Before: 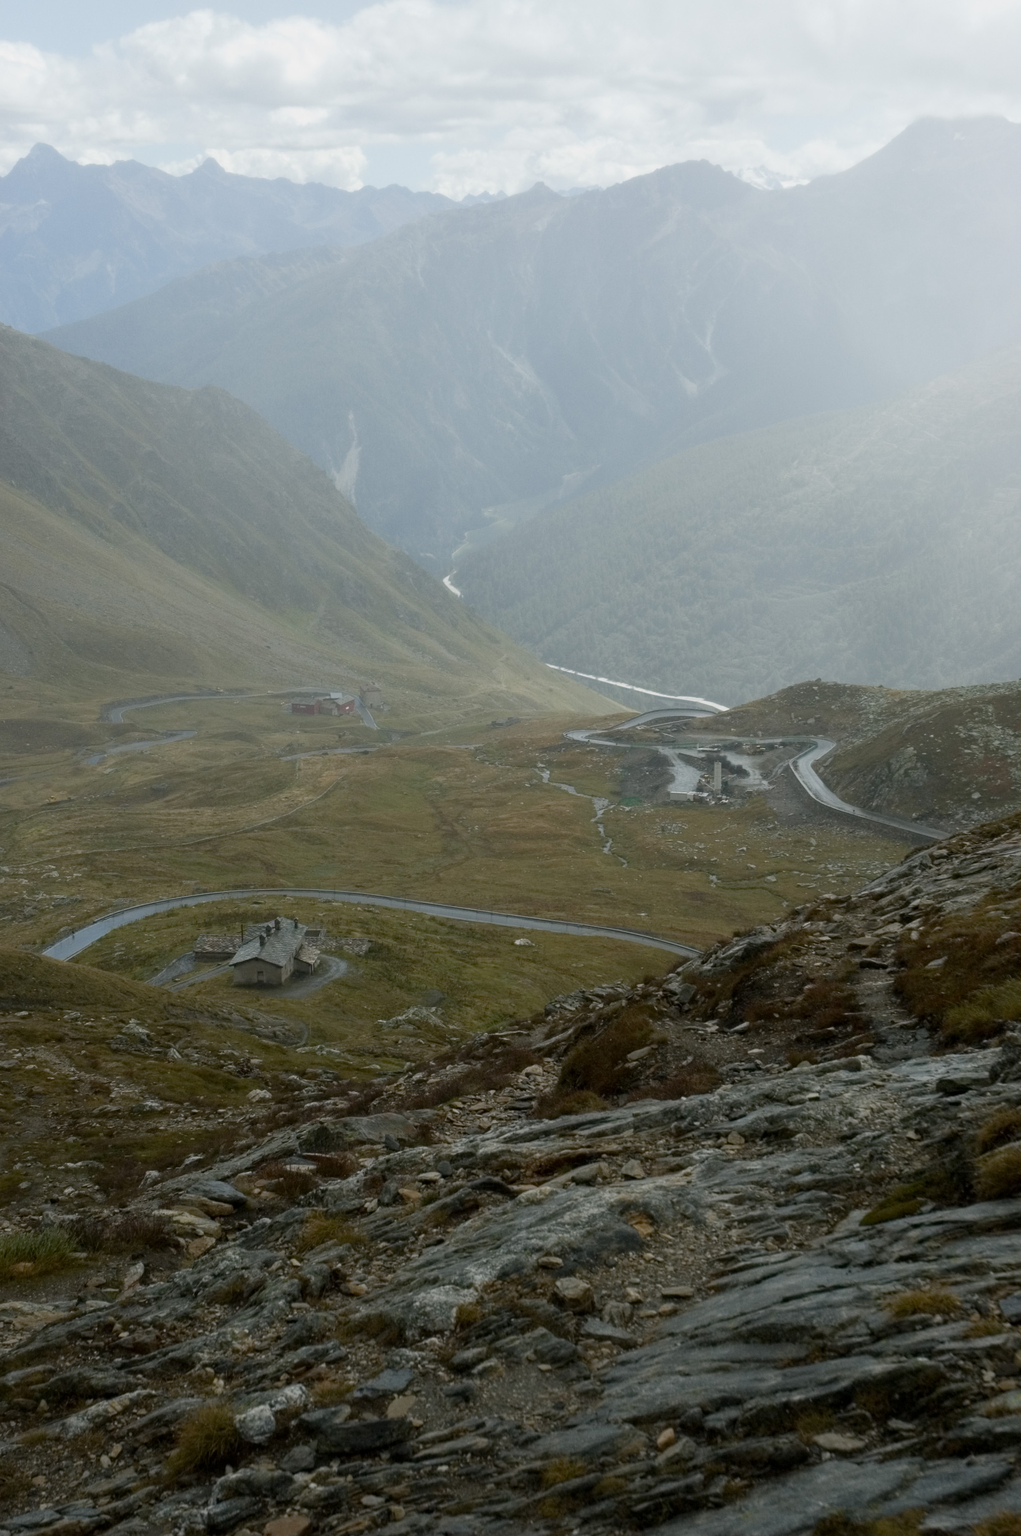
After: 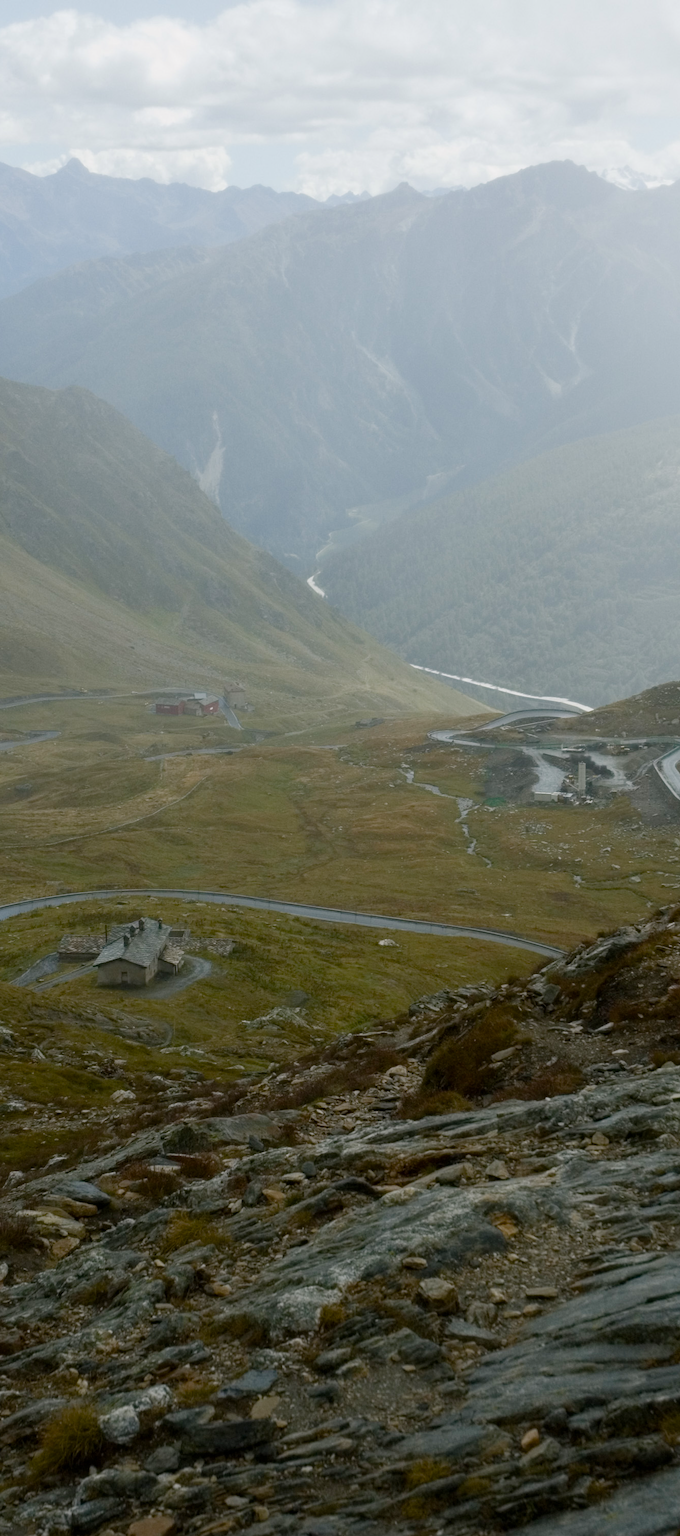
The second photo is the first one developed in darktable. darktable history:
color balance rgb: highlights gain › chroma 0.174%, highlights gain › hue 331.81°, perceptual saturation grading › global saturation -11.023%, perceptual saturation grading › highlights -26.072%, perceptual saturation grading › shadows 21.81%, global vibrance 44.846%
crop and rotate: left 13.354%, right 19.984%
